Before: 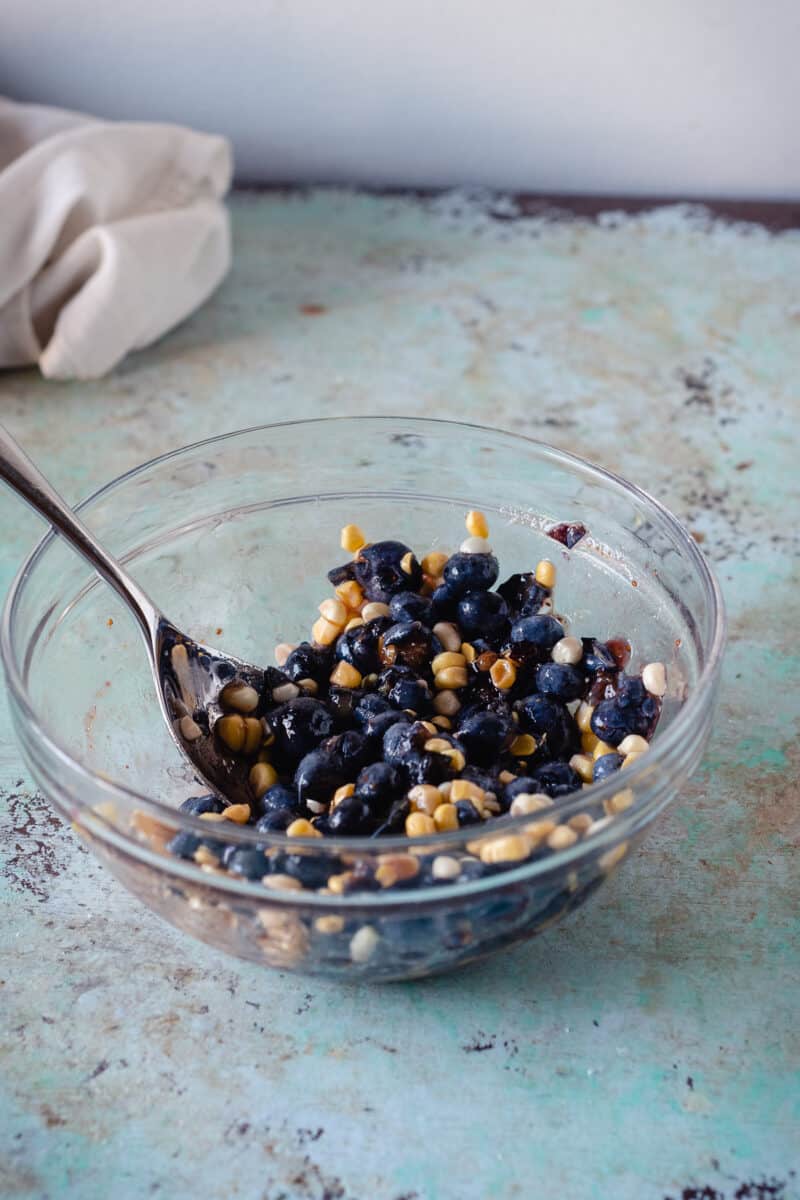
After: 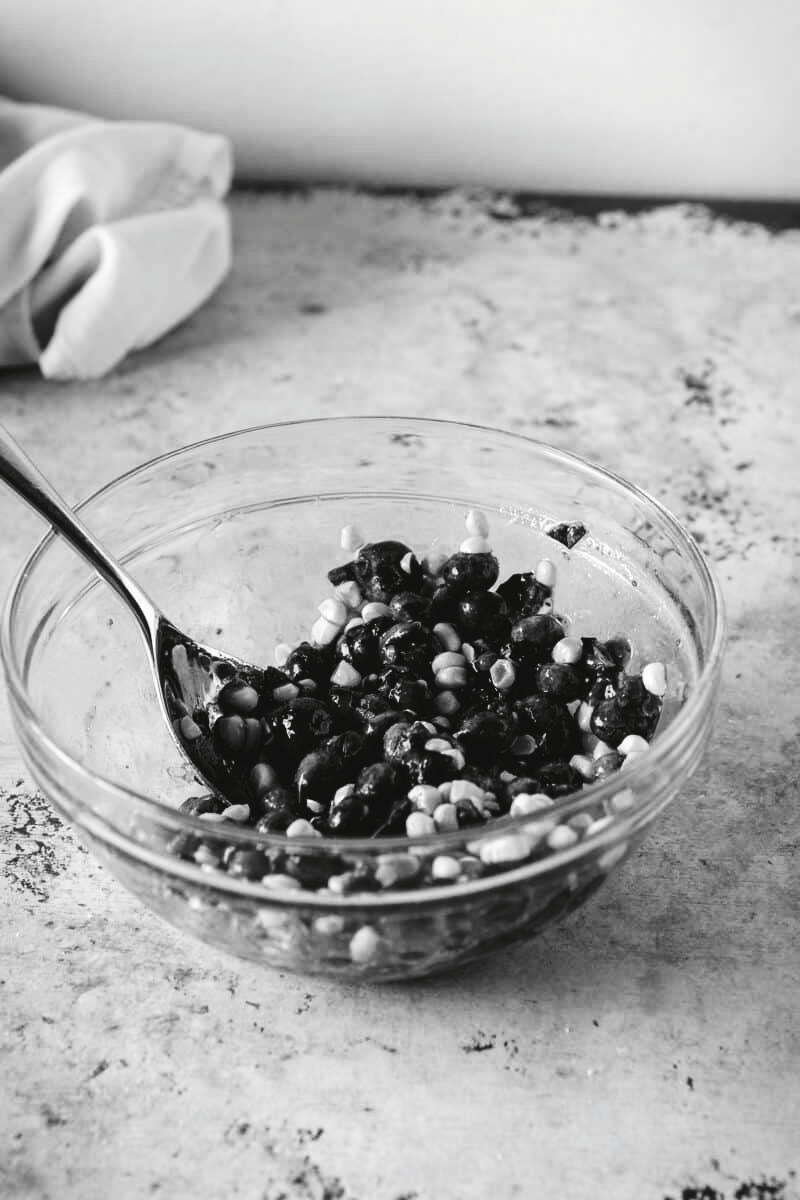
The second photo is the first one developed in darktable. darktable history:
tone curve: curves: ch0 [(0, 0) (0.003, 0.047) (0.011, 0.047) (0.025, 0.049) (0.044, 0.051) (0.069, 0.055) (0.1, 0.066) (0.136, 0.089) (0.177, 0.12) (0.224, 0.155) (0.277, 0.205) (0.335, 0.281) (0.399, 0.37) (0.468, 0.47) (0.543, 0.574) (0.623, 0.687) (0.709, 0.801) (0.801, 0.89) (0.898, 0.963) (1, 1)], preserve colors none
color look up table: target L [88.82, 98.62, 88.82, 100, 88.12, 62.72, 63.98, 60.43, 52.8, 66.24, 33.74, 200.46, 87.05, 76.61, 75.52, 64.48, 63.98, 63.98, 53.68, 48.84, 54.76, 47.77, 36.15, 21.7, 22.62, 100, 88.82, 81.69, 81.33, 65.74, 82.41, 80.24, 58.38, 61.96, 79.88, 56.83, 26.65, 35.16, 17.53, 5.464, 89.53, 84.91, 82.41, 67.24, 59.66, 48.84, 40.73, 27.53, 23.52], target a [-0.001, -0.655, -0.001, -0.097, -0.002, 0.001 ×6, 0, 0, 0.001, 0, 0.001 ×5, 0, 0.001, 0, 0, 0, -0.097, -0.001, -0.001, 0, 0.001, -0.002, -0.001, 0.001, 0.001, 0, 0.001, 0, 0.001, 0, -0.3, -0.003, 0, -0.002, 0.001 ×4, 0, 0], target b [0.002, 8.42, 0.002, 1.213, 0.025, -0.005 ×6, 0, 0.002, -0.005, 0.002, -0.005, -0.005, -0.005, -0.003, -0.007, 0, -0.005, -0.001, -0.002, 0.004, 1.213, 0.002, 0.003, 0.002, -0.005, 0.024, 0.003, -0.005, -0.005, 0.002, -0.005, -0.002, -0.005, -0.002, 3.697, 0.025, 0.002, 0.024, -0.005, -0.005, -0.007, -0.005, -0.002, -0.002], num patches 49
